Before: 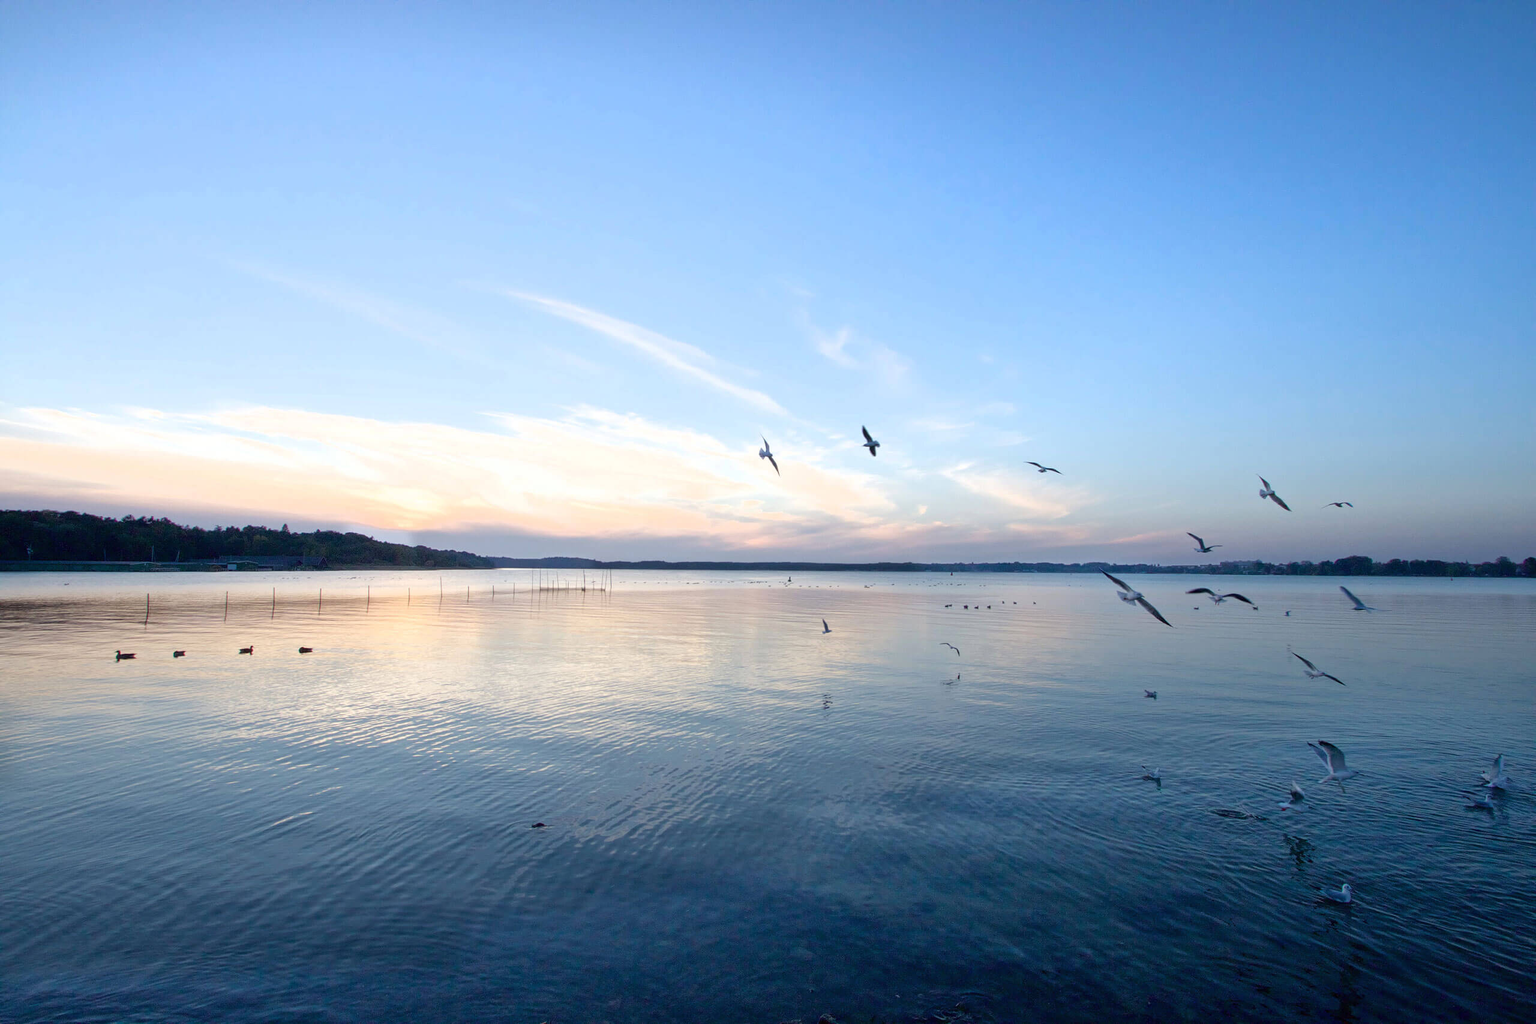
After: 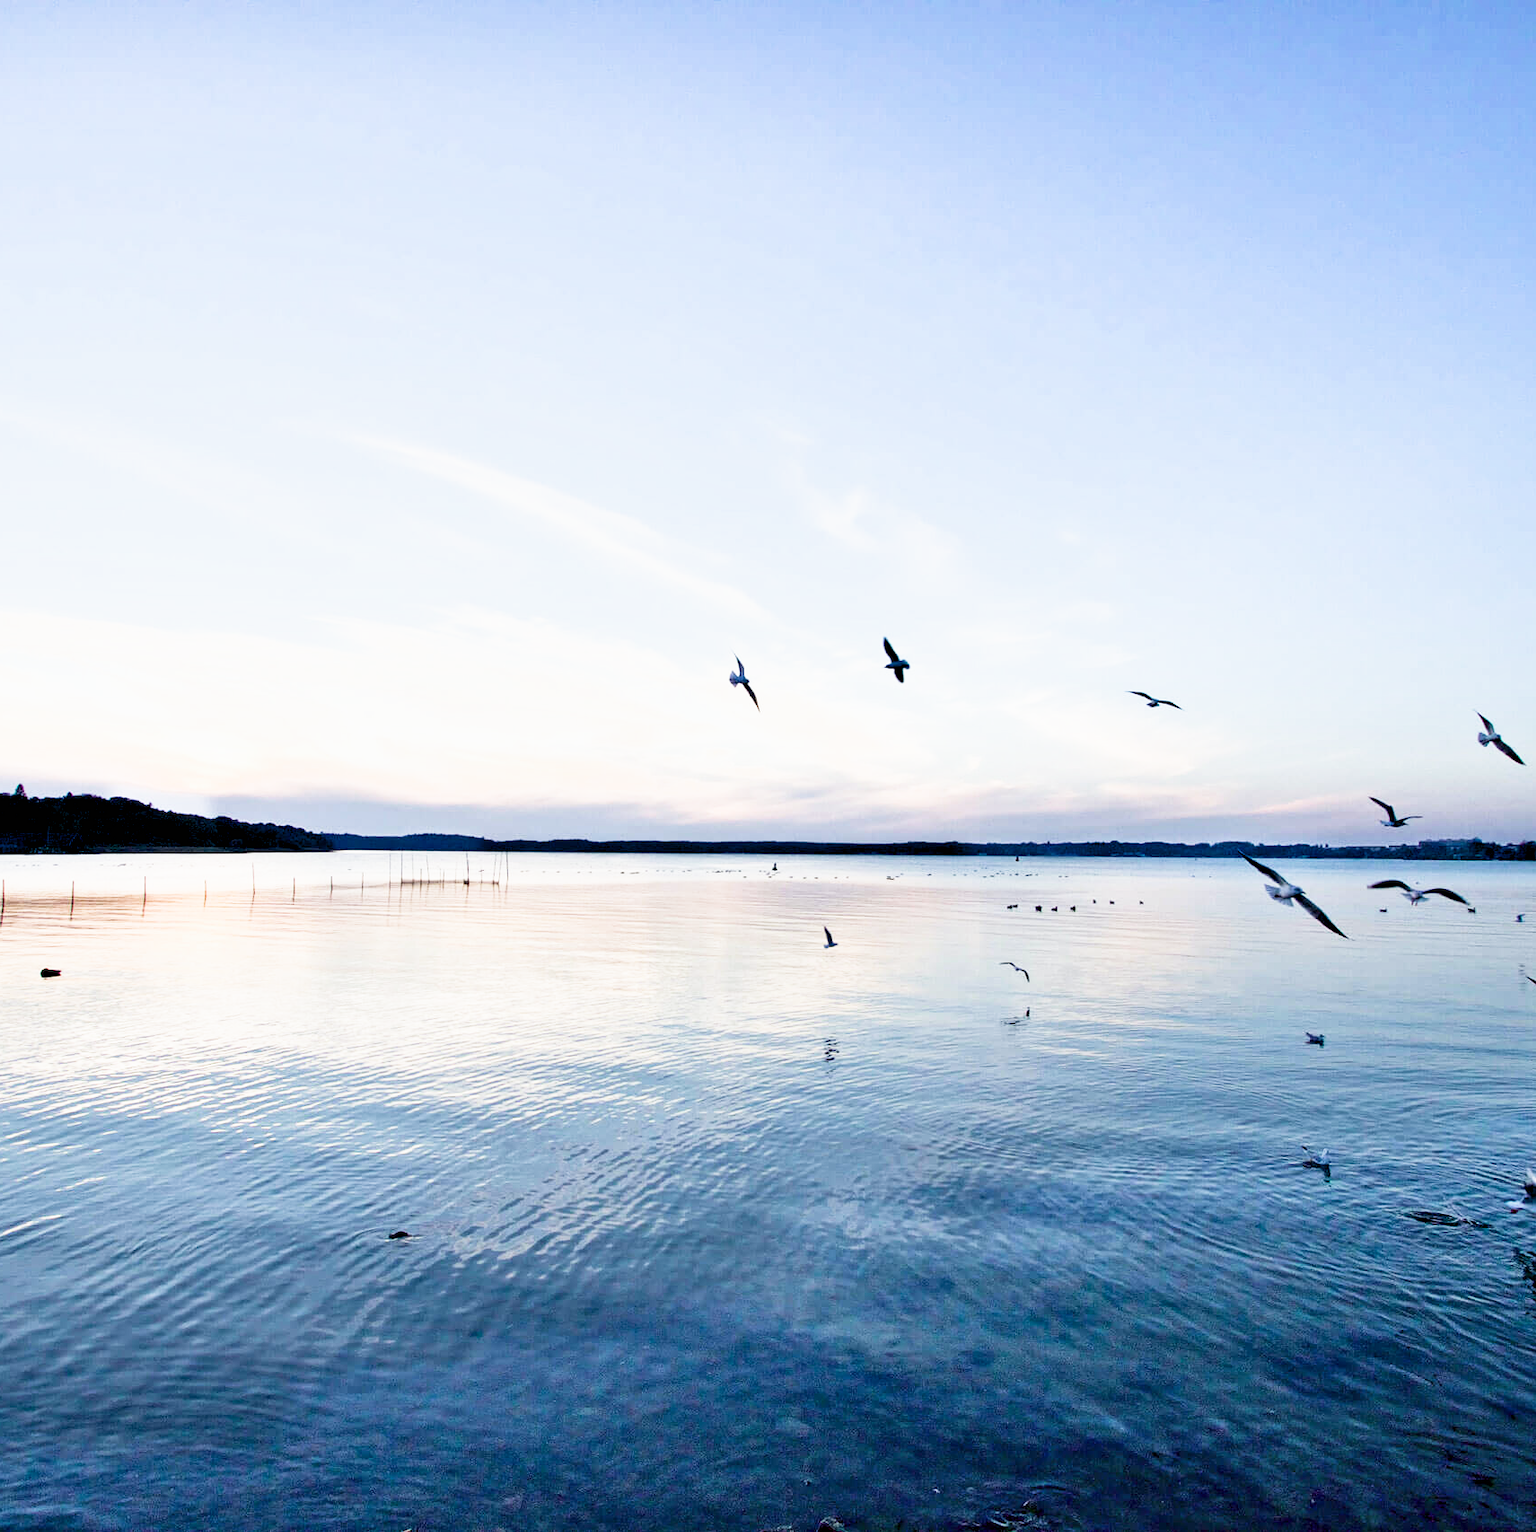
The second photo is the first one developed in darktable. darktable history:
exposure: black level correction 0, exposure 1.1 EV, compensate exposure bias true, compensate highlight preservation false
sigmoid: contrast 1.22, skew 0.65
crop and rotate: left 17.732%, right 15.423%
contrast equalizer: octaves 7, y [[0.627 ×6], [0.563 ×6], [0 ×6], [0 ×6], [0 ×6]]
